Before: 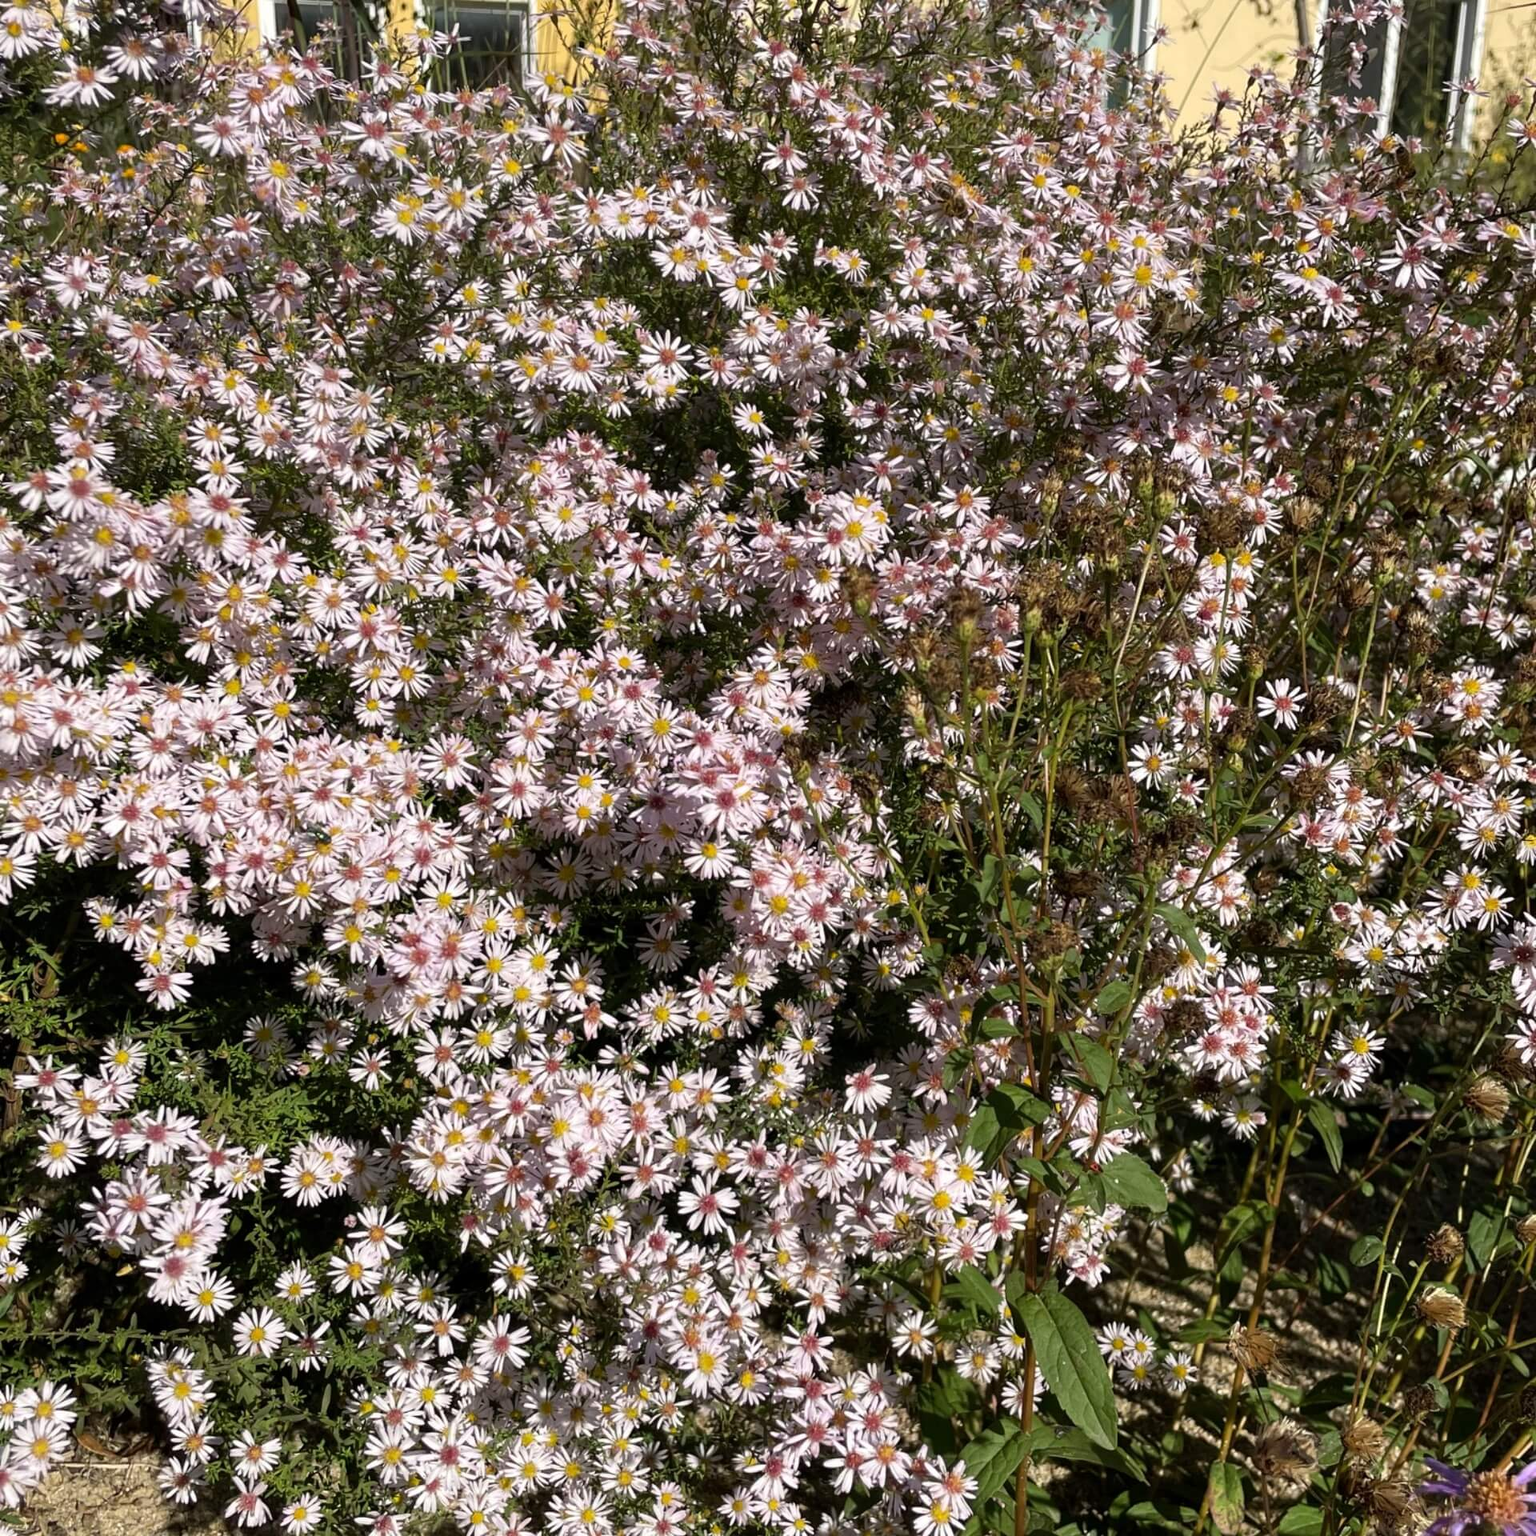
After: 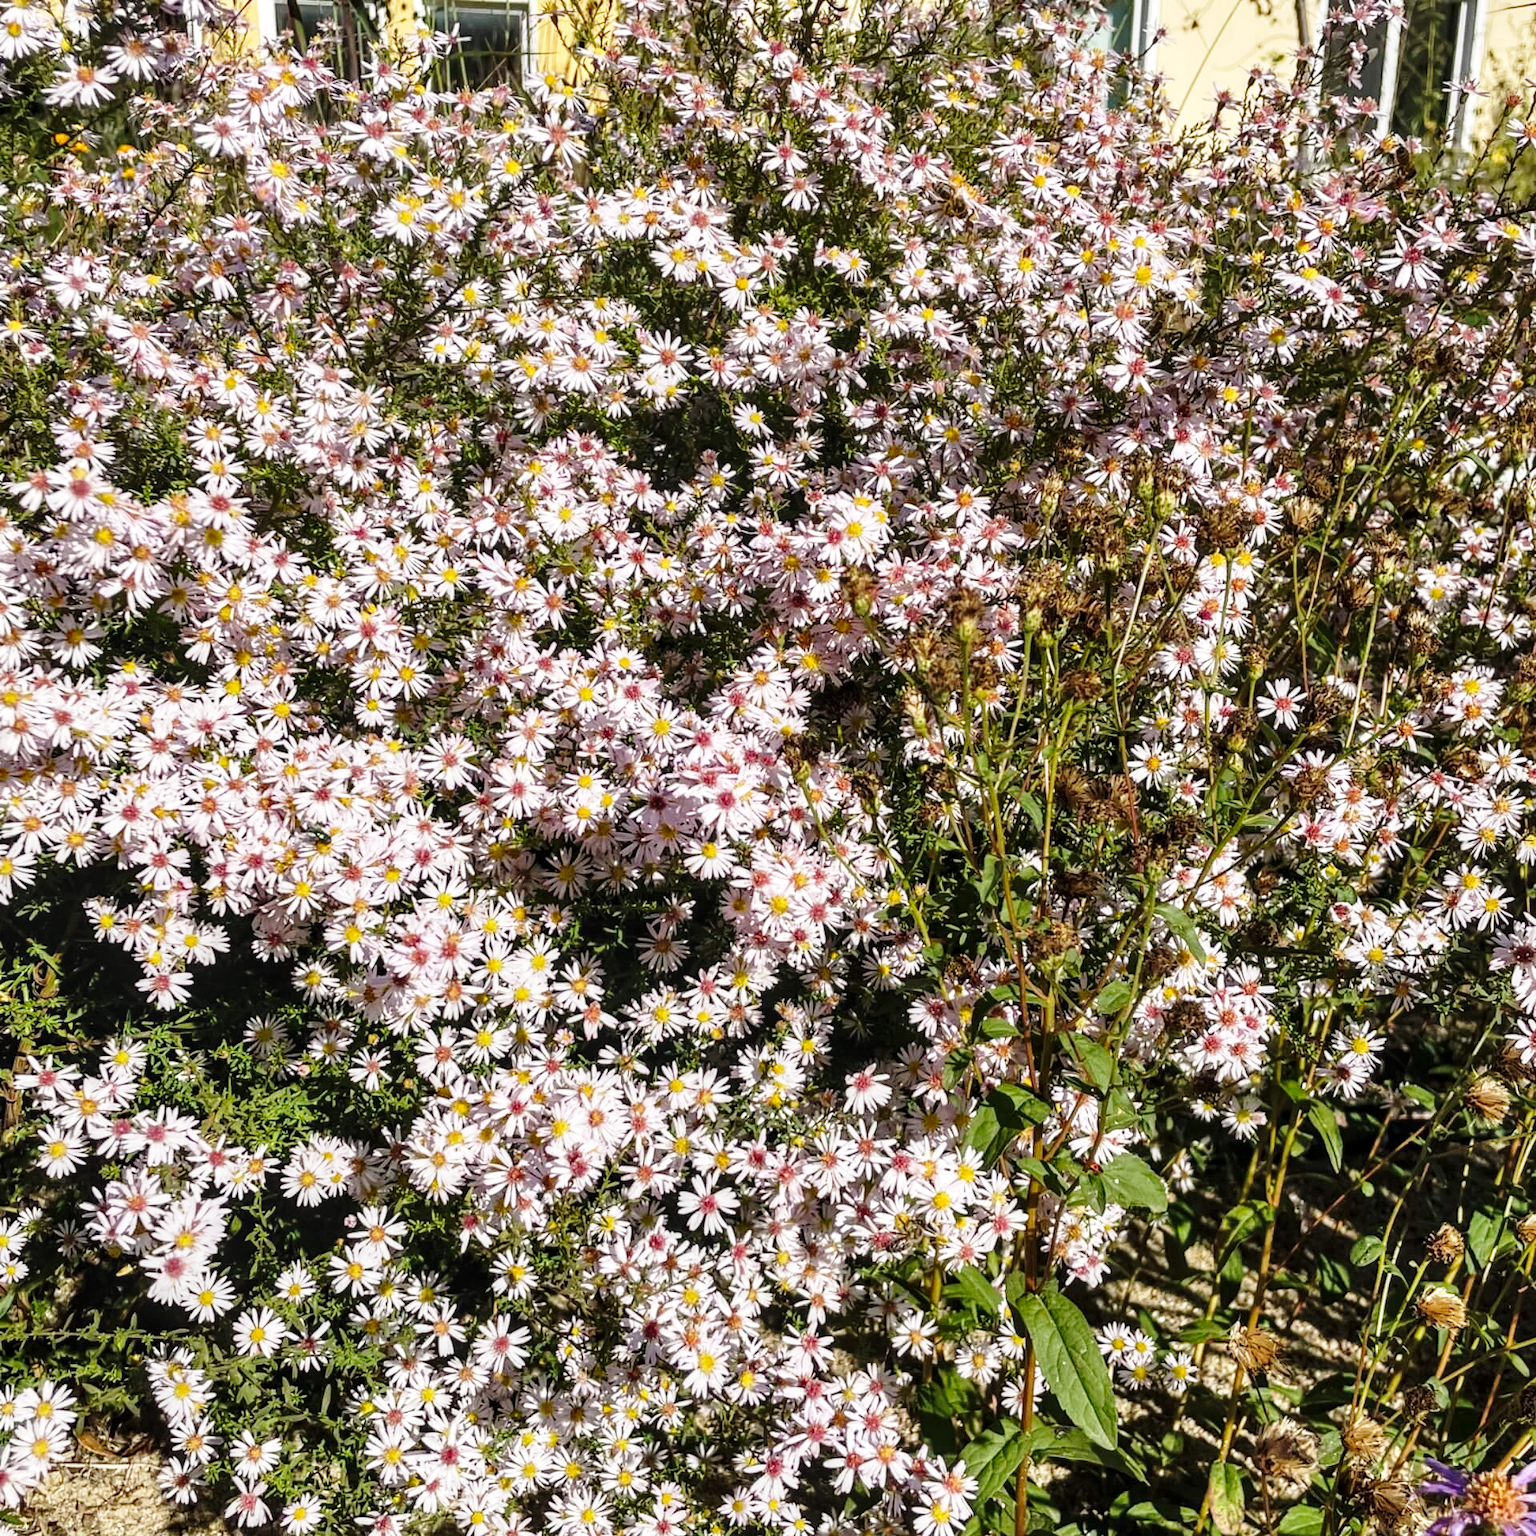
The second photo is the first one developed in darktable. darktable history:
base curve: curves: ch0 [(0, 0) (0.028, 0.03) (0.121, 0.232) (0.46, 0.748) (0.859, 0.968) (1, 1)], preserve colors none
local contrast: on, module defaults
shadows and highlights: highlights color adjustment 73.48%, low approximation 0.01, soften with gaussian
